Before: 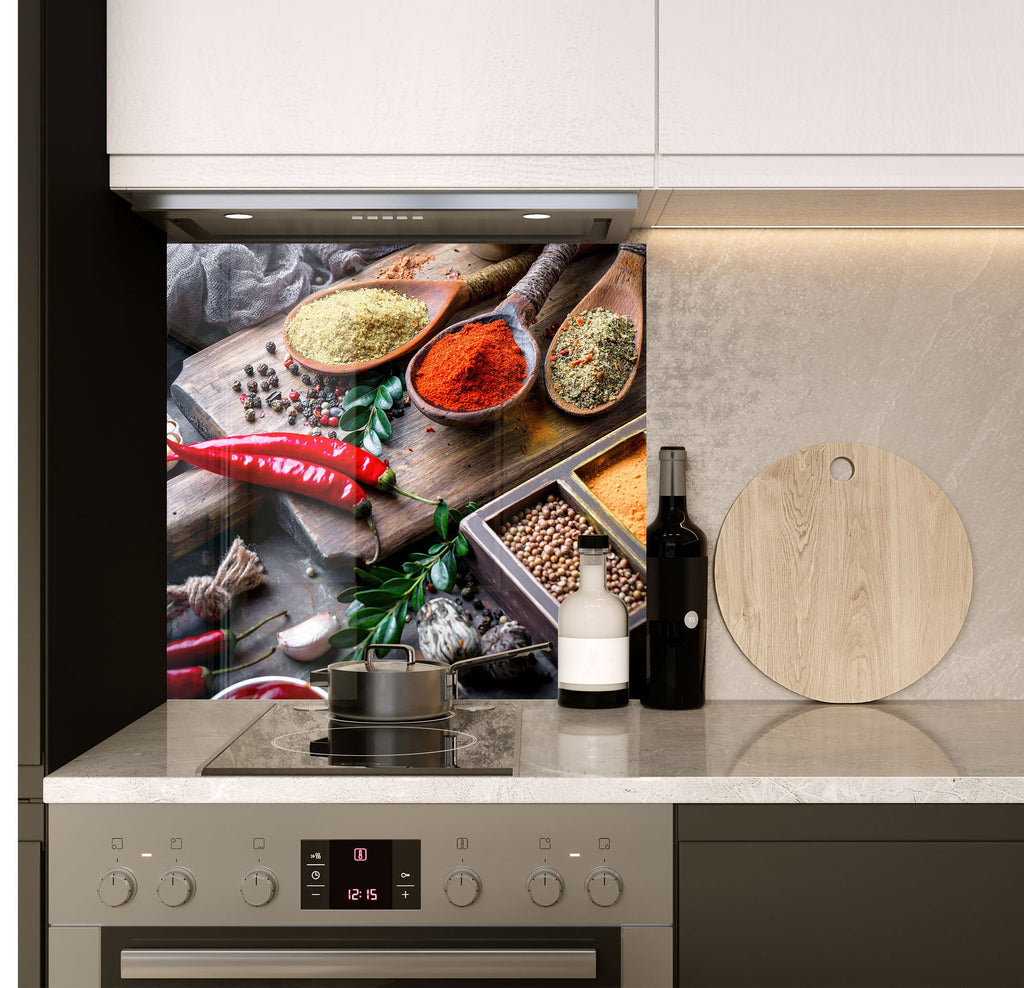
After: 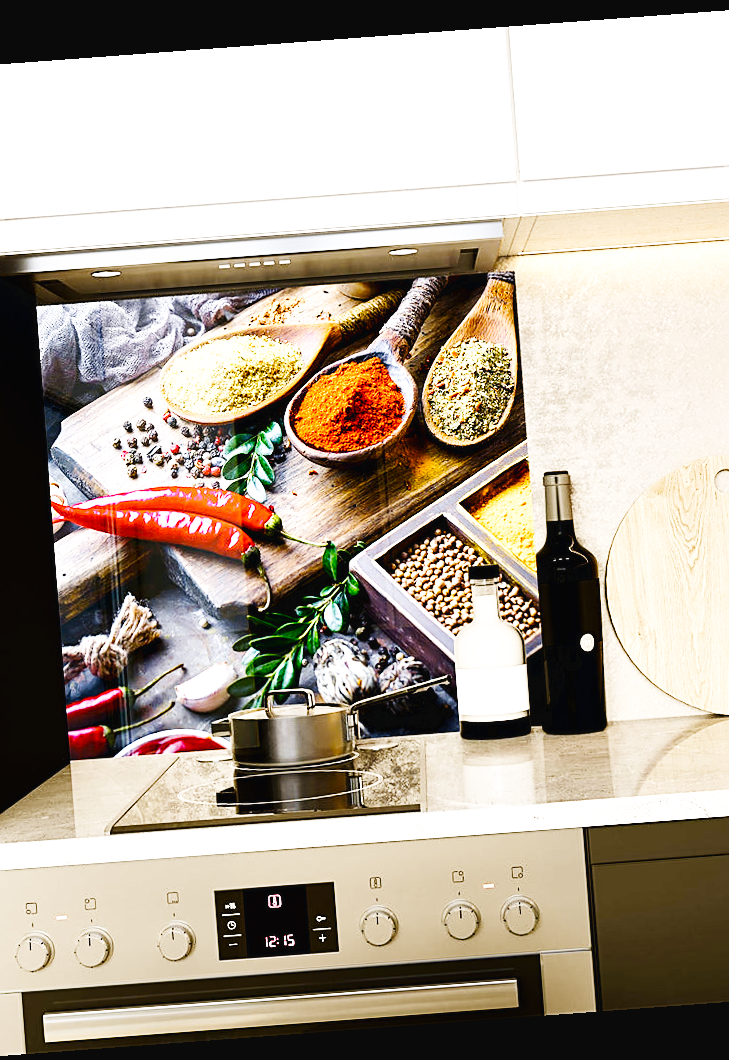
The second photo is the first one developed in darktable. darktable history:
color balance rgb: perceptual saturation grading › global saturation 20%, perceptual saturation grading › highlights -25%, perceptual saturation grading › shadows 25%
sharpen: on, module defaults
crop and rotate: left 13.537%, right 19.796%
tone equalizer: -8 EV -0.417 EV, -7 EV -0.389 EV, -6 EV -0.333 EV, -5 EV -0.222 EV, -3 EV 0.222 EV, -2 EV 0.333 EV, -1 EV 0.389 EV, +0 EV 0.417 EV, edges refinement/feathering 500, mask exposure compensation -1.57 EV, preserve details no
base curve: curves: ch0 [(0, 0.003) (0.001, 0.002) (0.006, 0.004) (0.02, 0.022) (0.048, 0.086) (0.094, 0.234) (0.162, 0.431) (0.258, 0.629) (0.385, 0.8) (0.548, 0.918) (0.751, 0.988) (1, 1)], preserve colors none
rotate and perspective: rotation -4.25°, automatic cropping off
color contrast: green-magenta contrast 0.85, blue-yellow contrast 1.25, unbound 0
